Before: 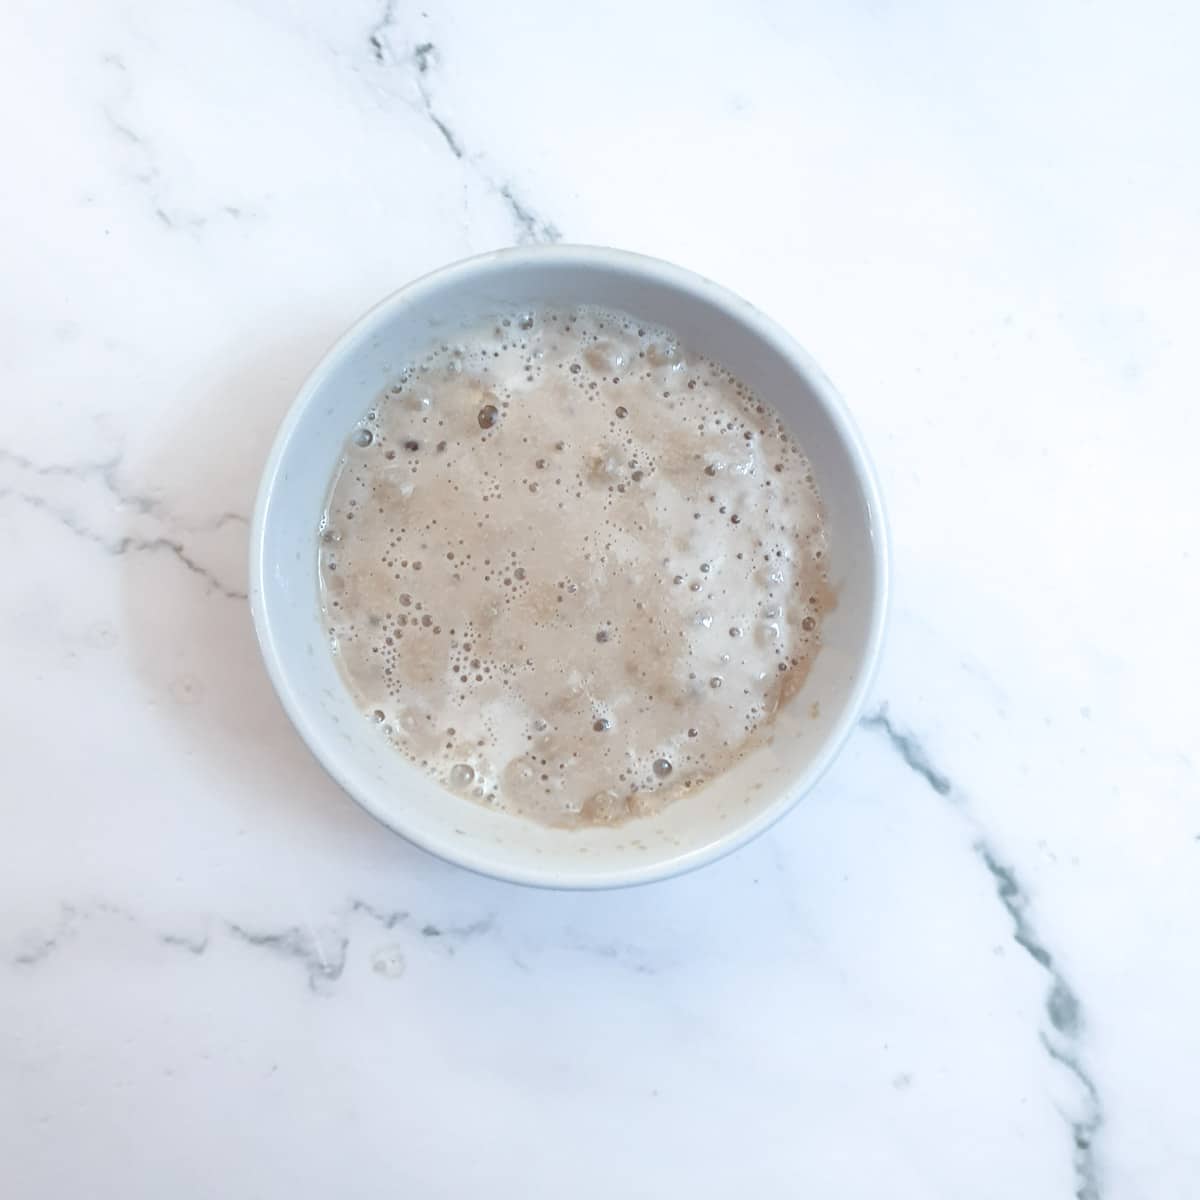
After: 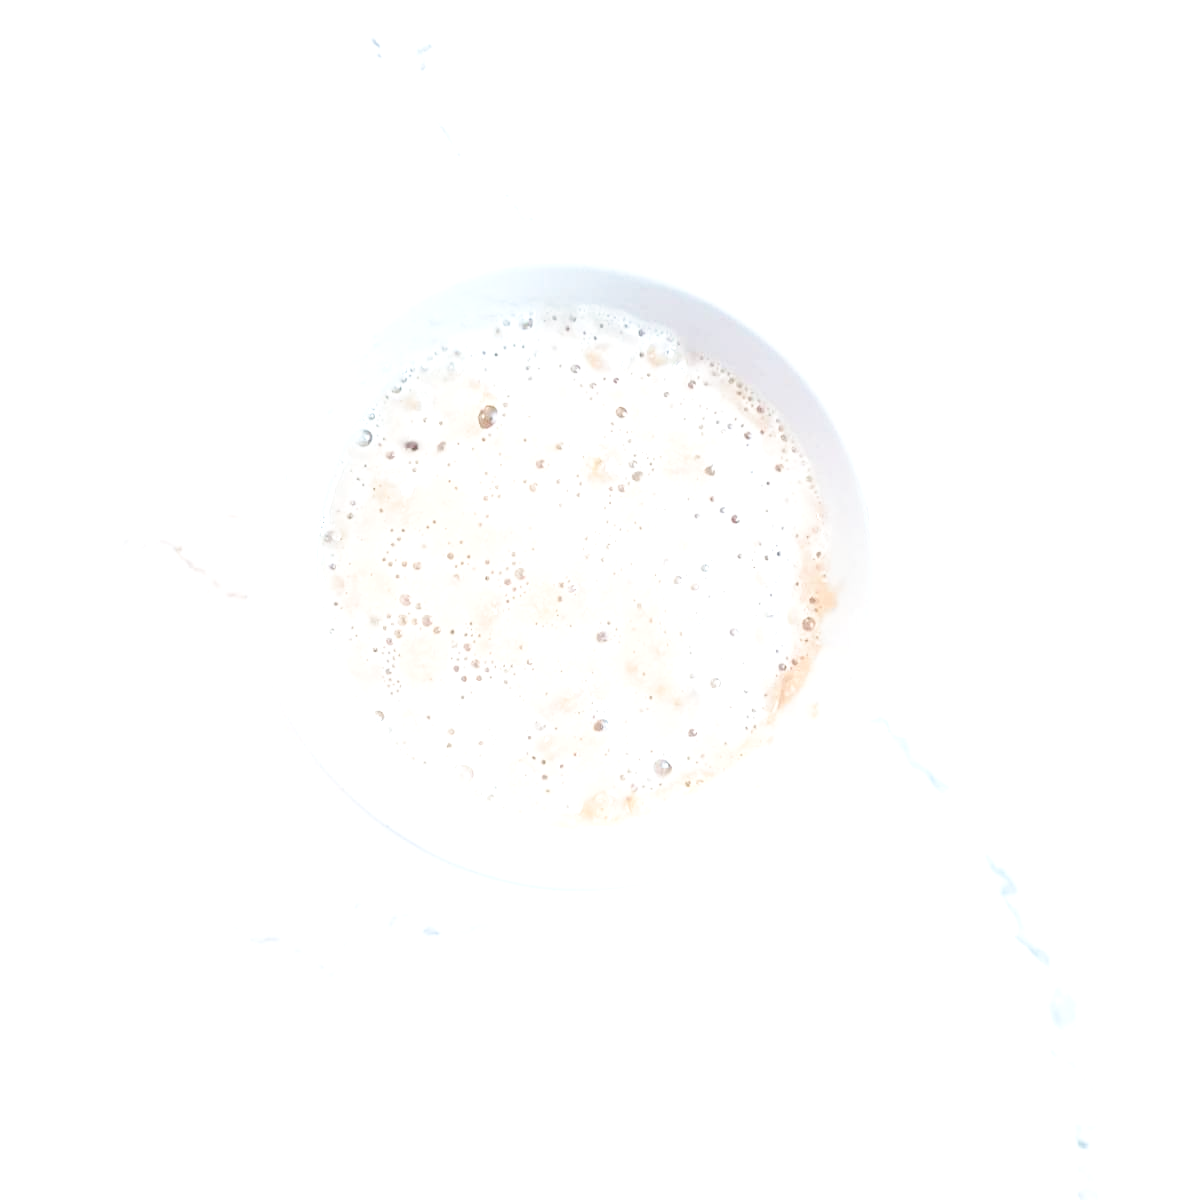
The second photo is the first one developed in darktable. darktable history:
tone curve: curves: ch0 [(0, 0.023) (0.087, 0.065) (0.184, 0.168) (0.45, 0.54) (0.57, 0.683) (0.722, 0.825) (0.877, 0.948) (1, 1)]; ch1 [(0, 0) (0.388, 0.369) (0.447, 0.447) (0.505, 0.5) (0.534, 0.528) (0.573, 0.583) (0.663, 0.68) (1, 1)]; ch2 [(0, 0) (0.314, 0.223) (0.427, 0.405) (0.492, 0.505) (0.531, 0.55) (0.589, 0.599) (1, 1)], preserve colors none
exposure: exposure 1.263 EV, compensate highlight preservation false
